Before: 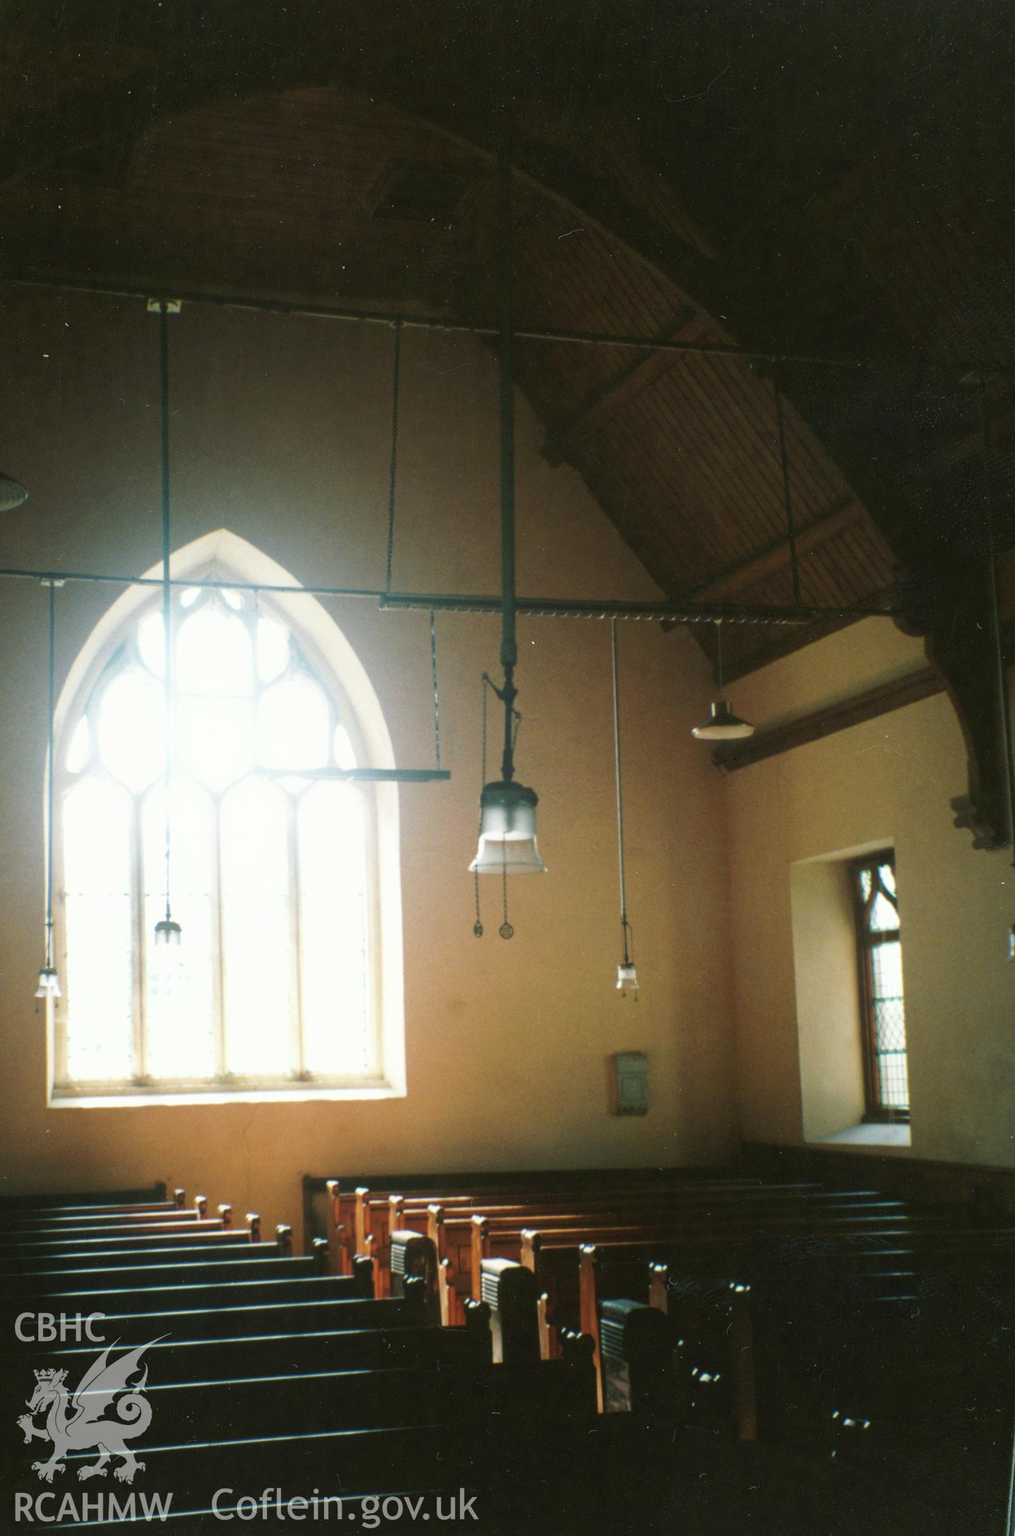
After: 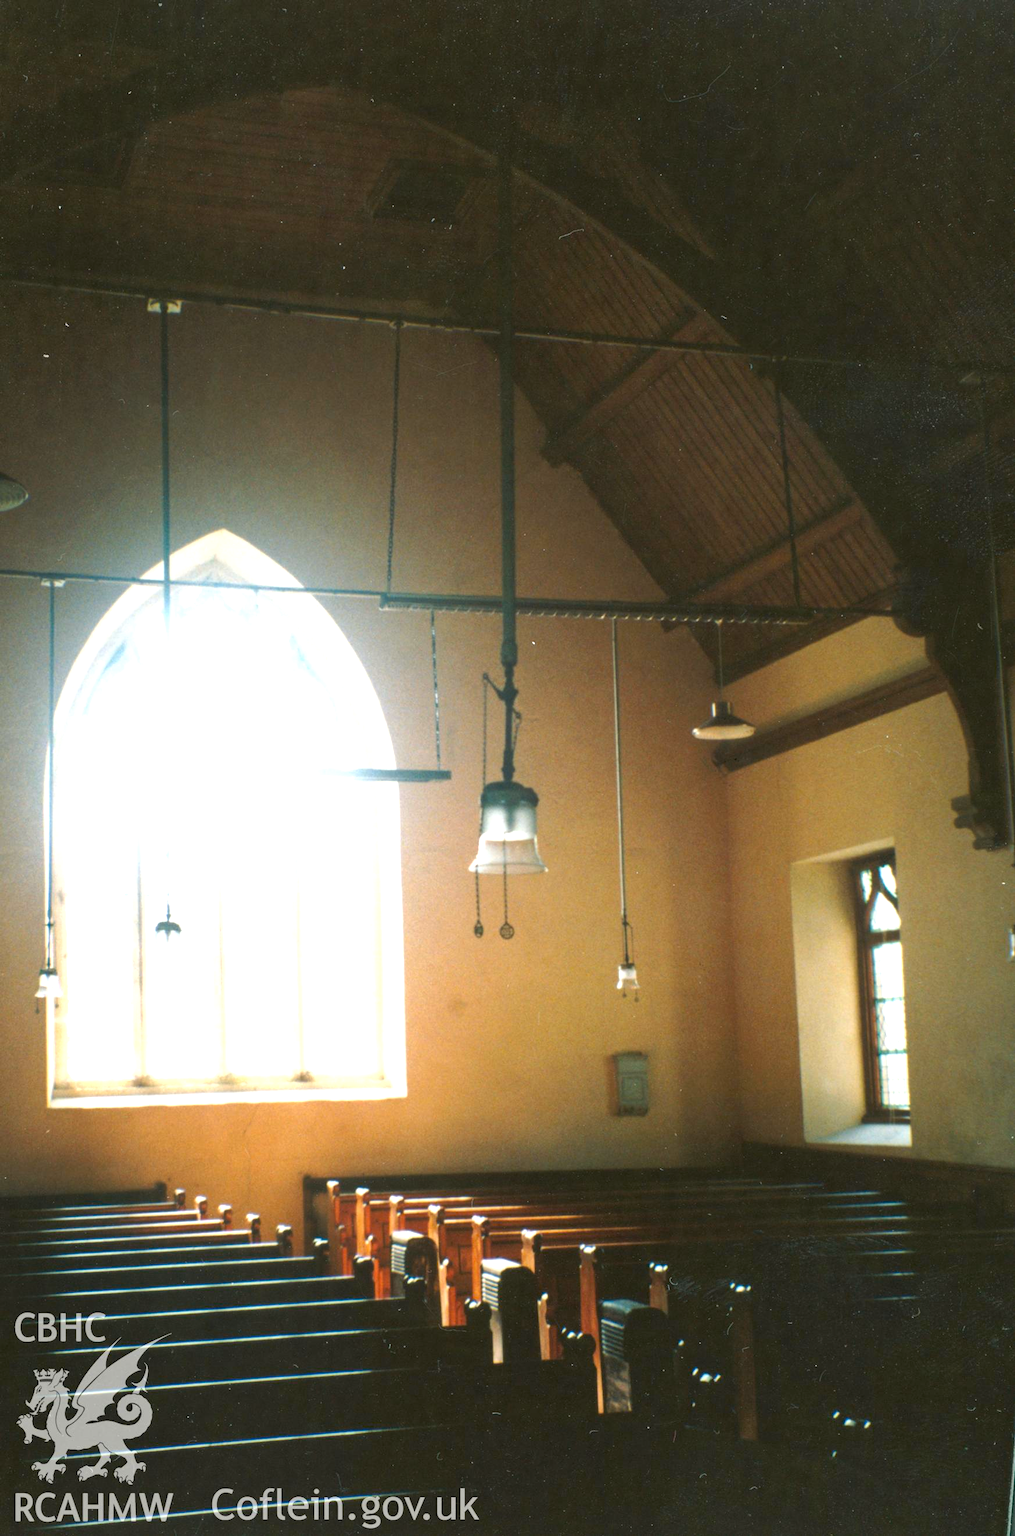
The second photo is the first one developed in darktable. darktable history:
color correction: highlights b* 0.024, saturation 1.15
exposure: black level correction 0, exposure 0.695 EV, compensate highlight preservation false
shadows and highlights: shadows 29.26, highlights -28.8, low approximation 0.01, soften with gaussian
